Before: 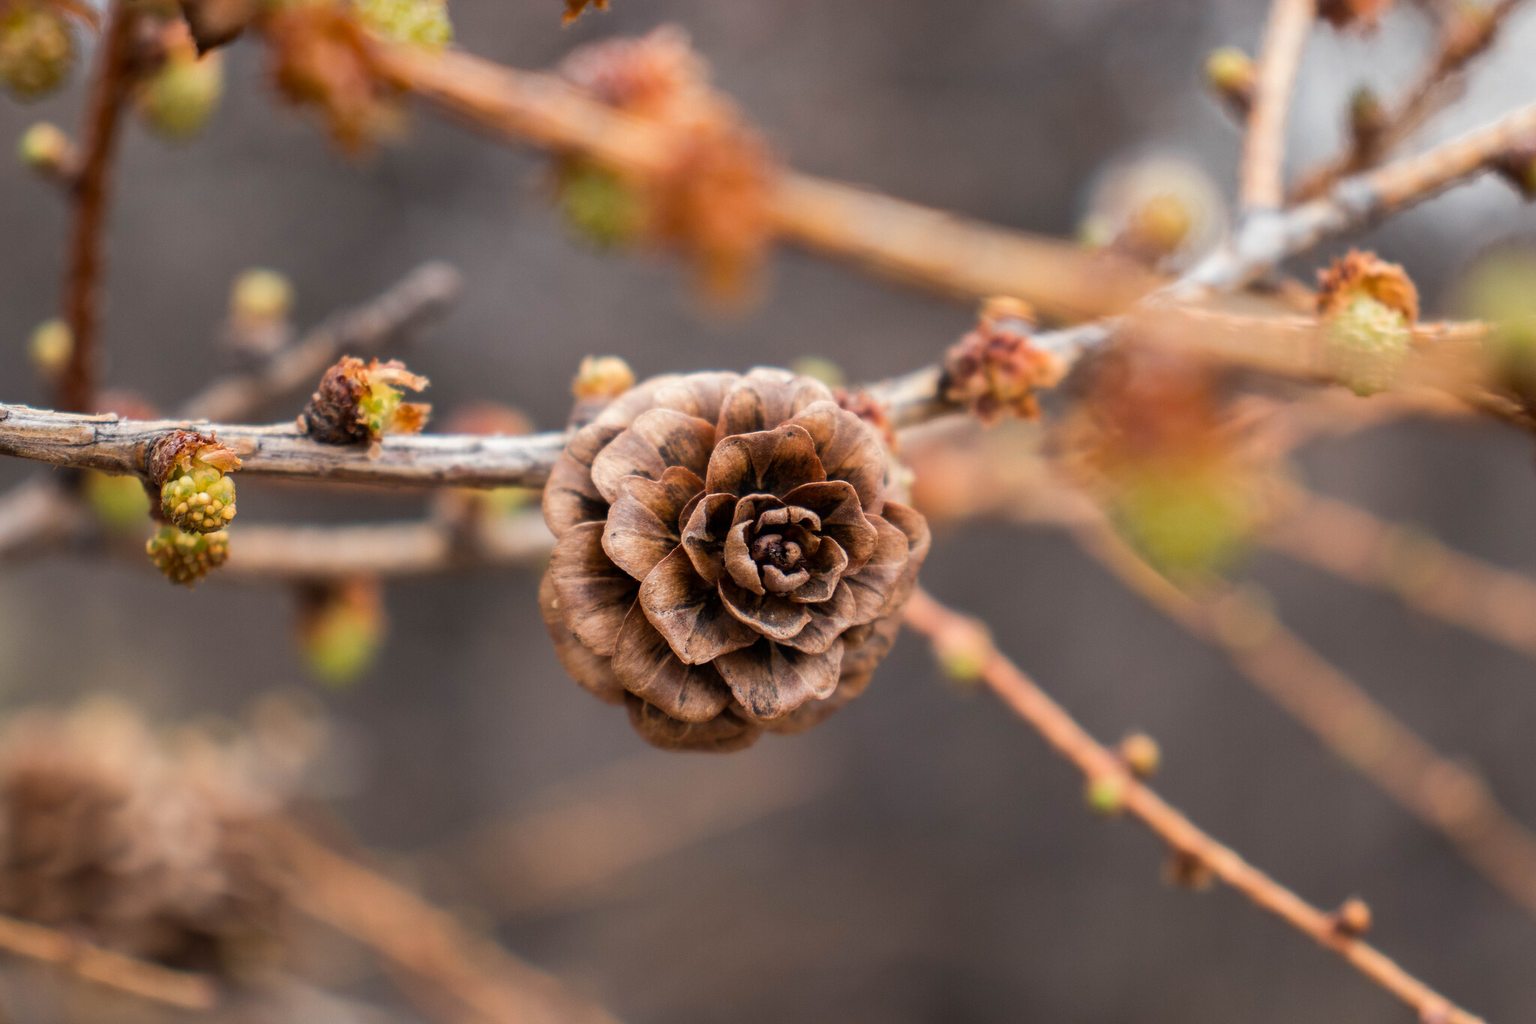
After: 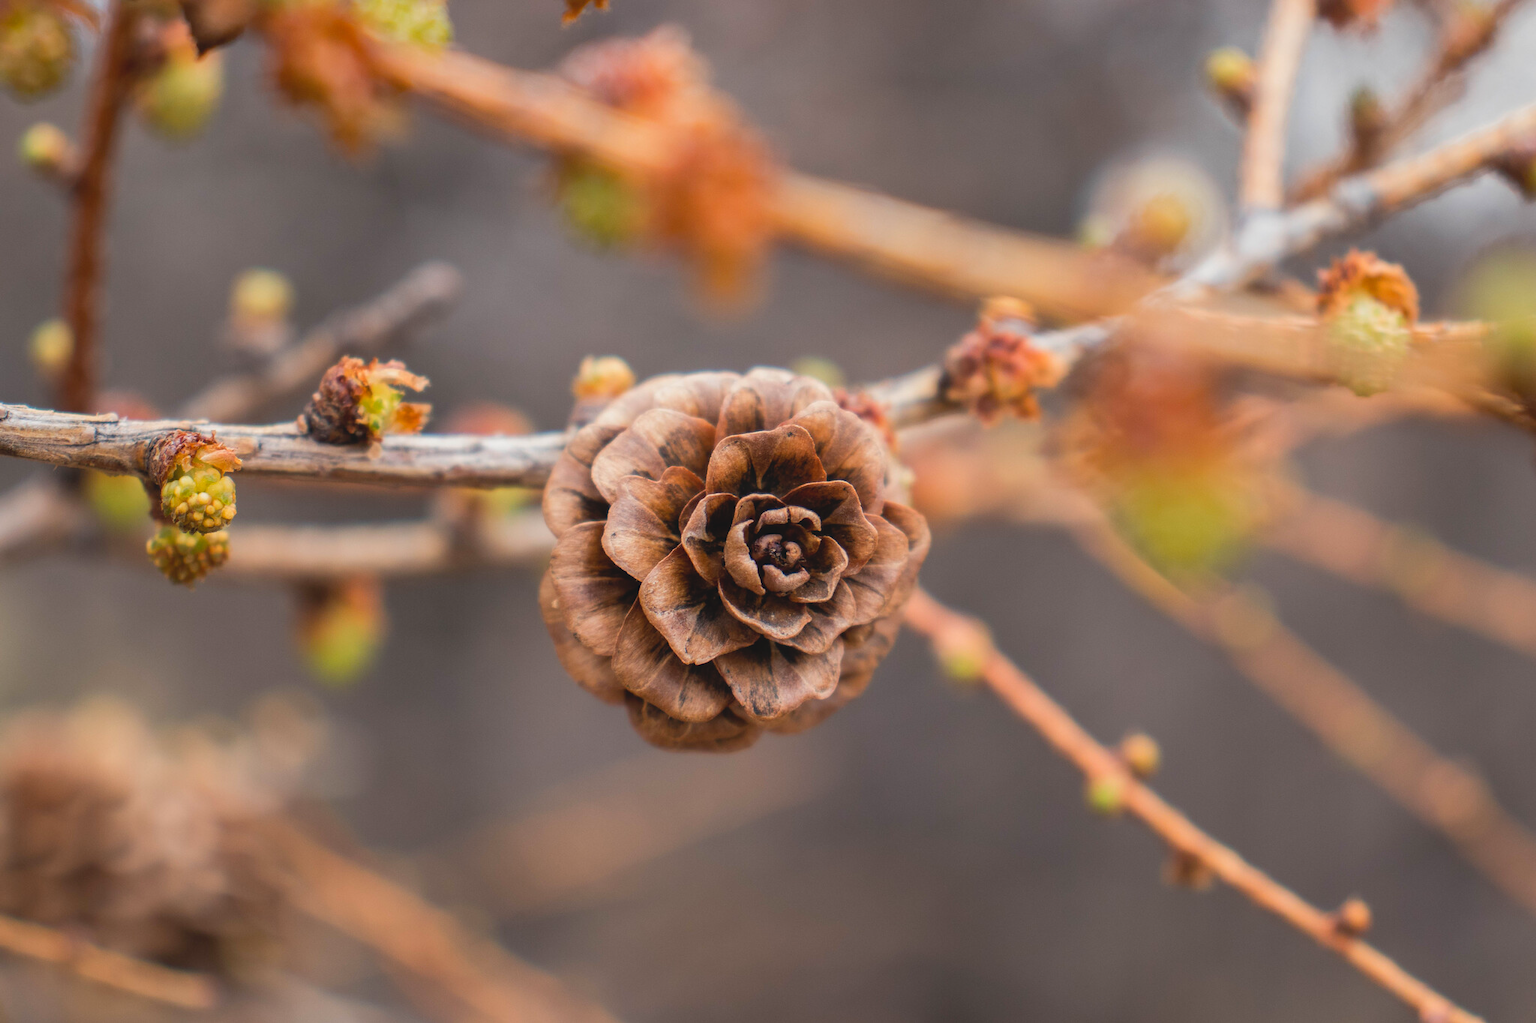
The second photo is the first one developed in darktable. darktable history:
contrast brightness saturation: contrast -0.104, brightness 0.045, saturation 0.08
